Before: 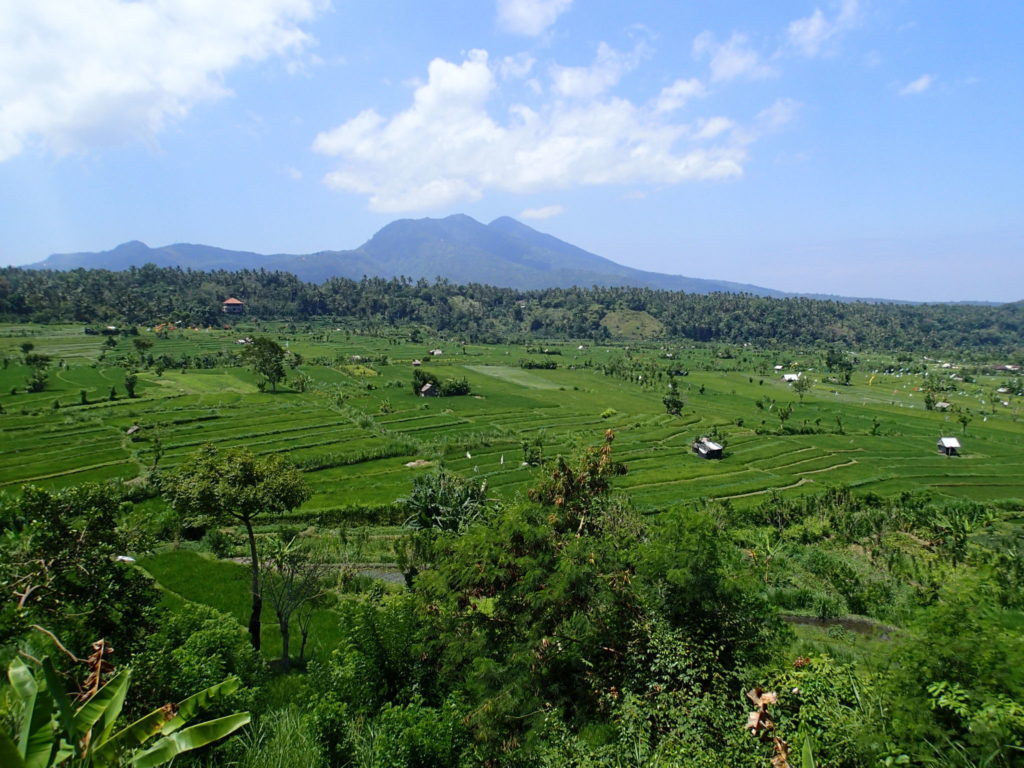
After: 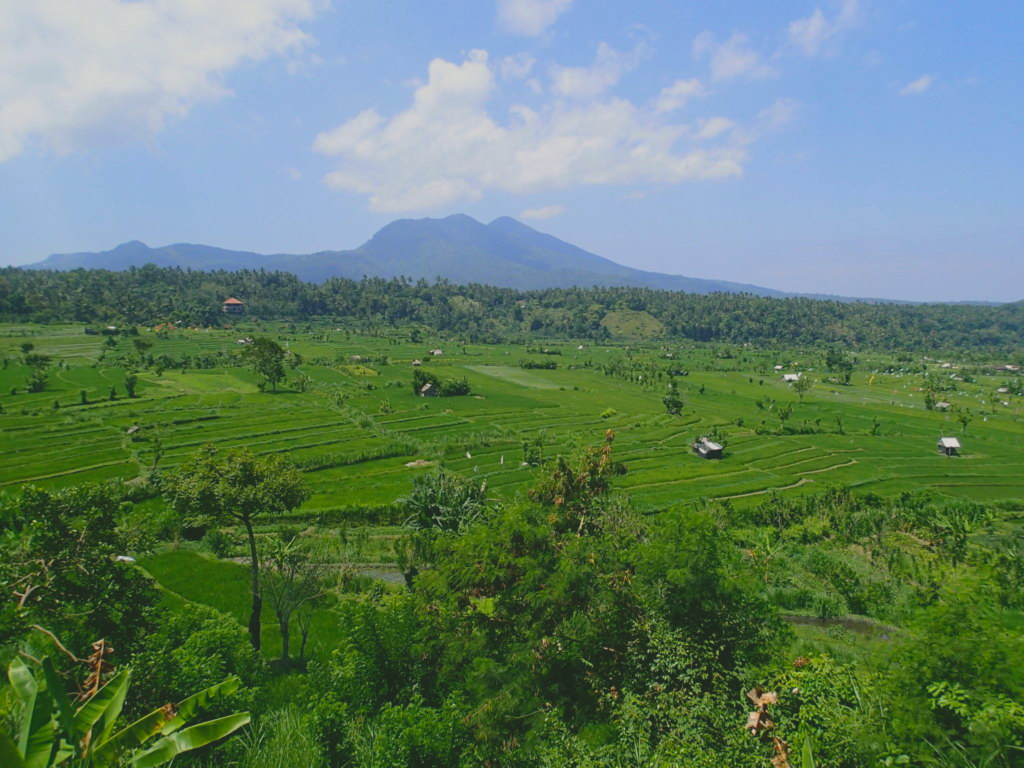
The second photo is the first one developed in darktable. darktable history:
color correction: highlights a* 4.02, highlights b* 4.98, shadows a* -7.55, shadows b* 4.98
tone equalizer: on, module defaults
contrast brightness saturation: contrast -0.28
white balance: red 0.986, blue 1.01
